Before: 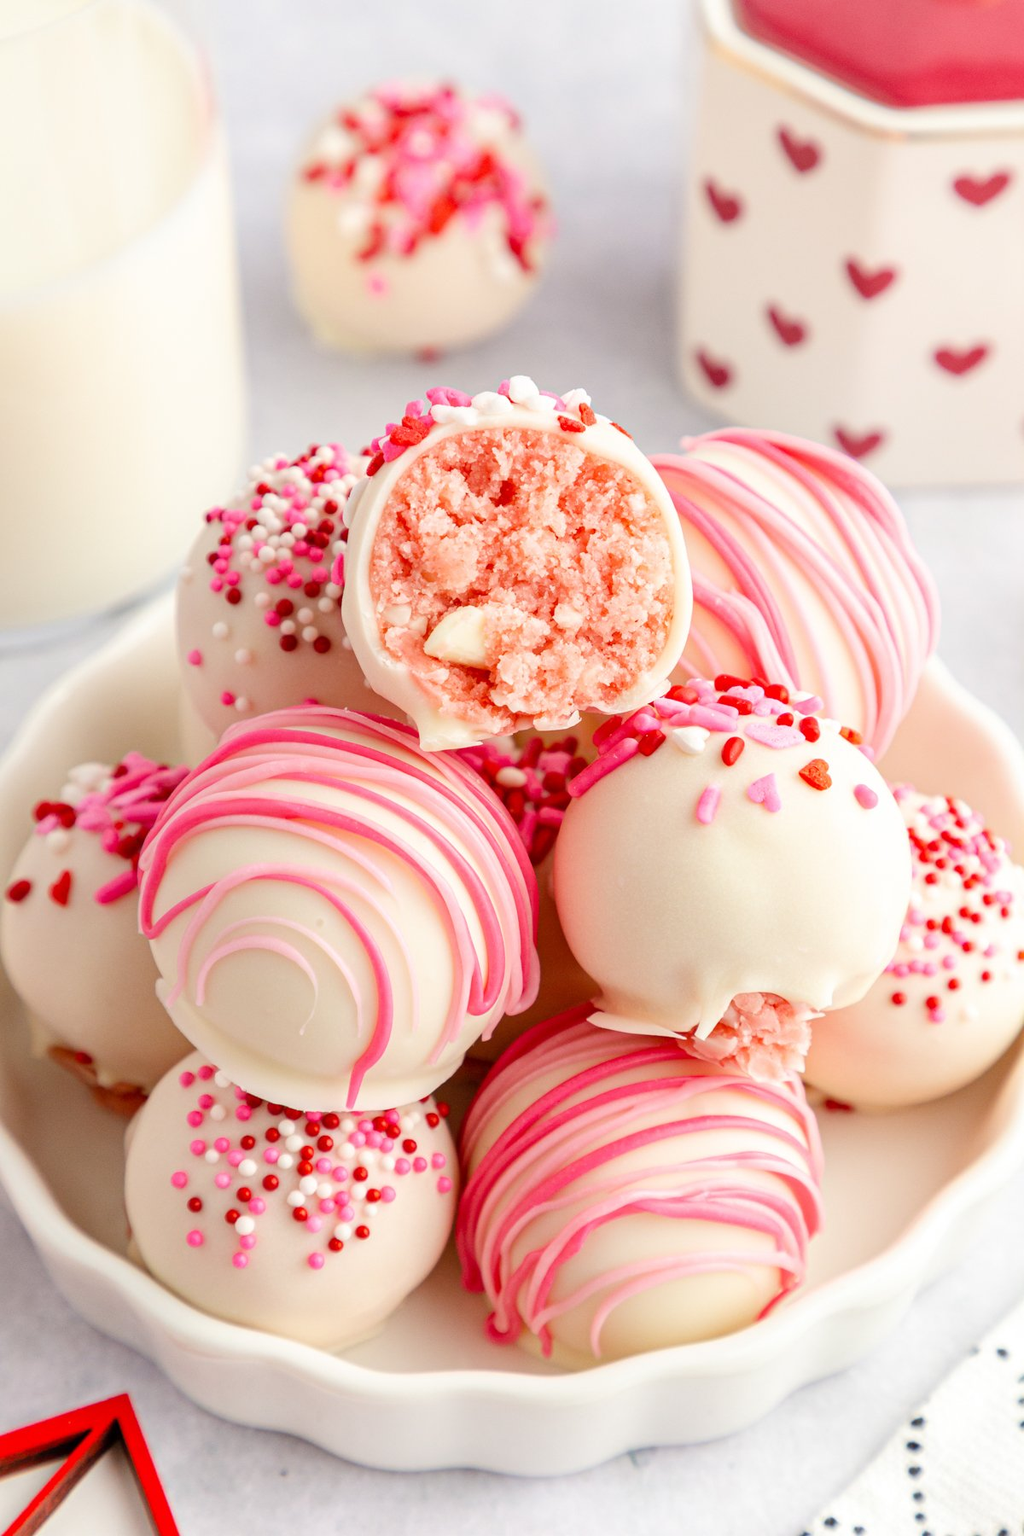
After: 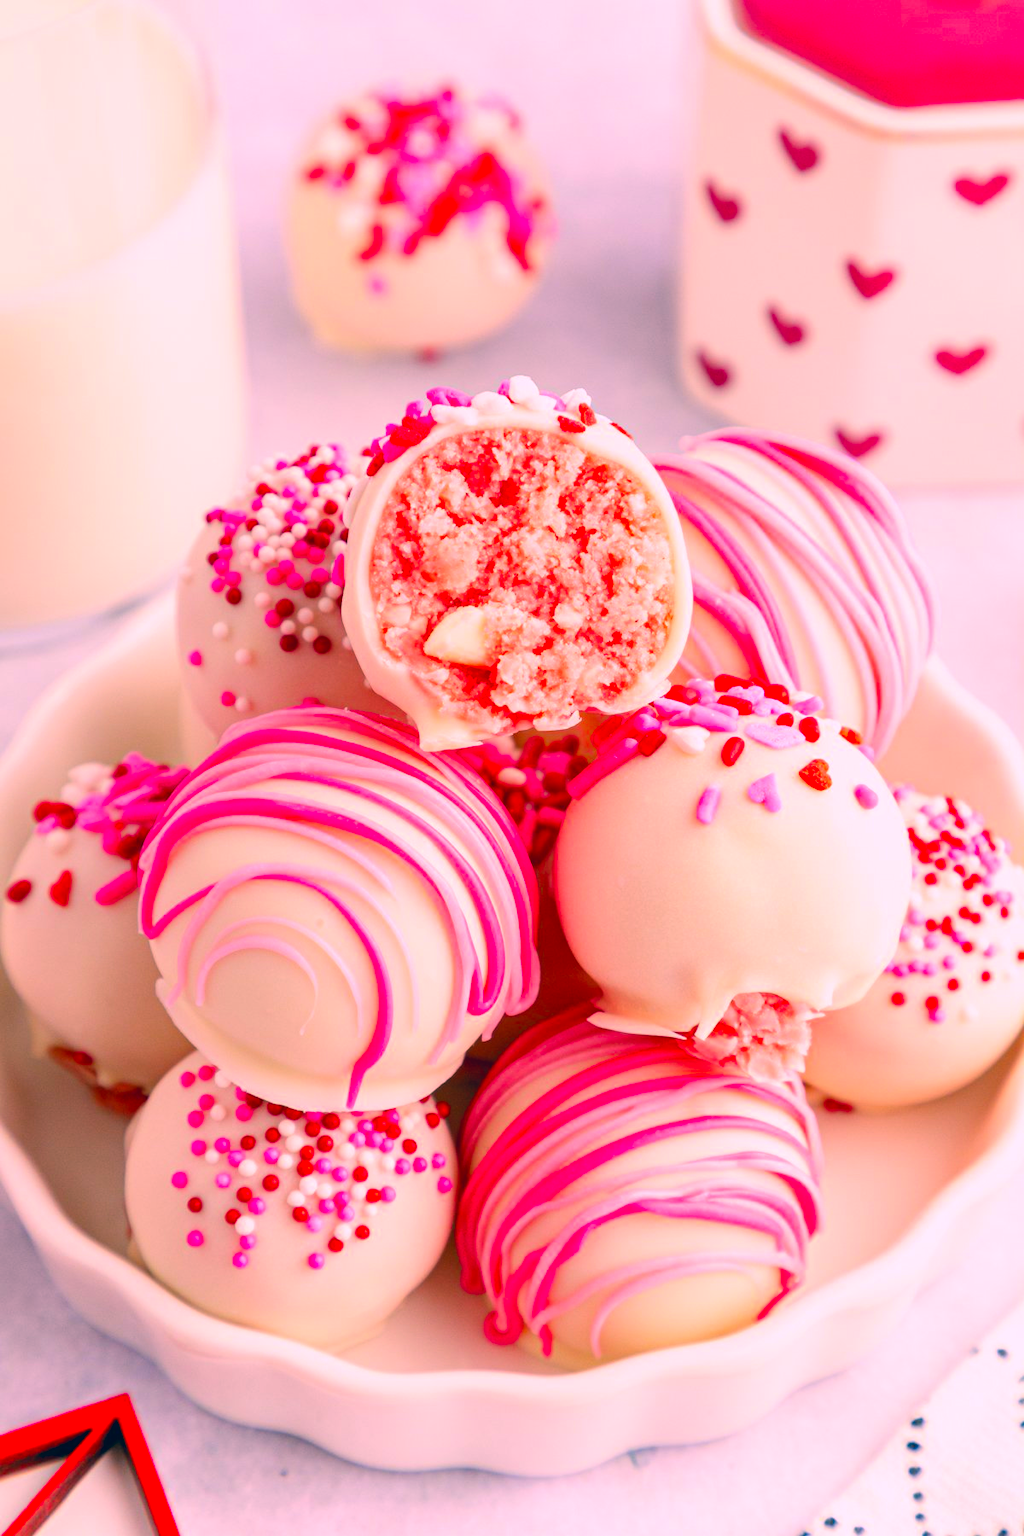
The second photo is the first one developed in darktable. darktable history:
color correction: highlights a* 17.37, highlights b* 0.308, shadows a* -15.16, shadows b* -14.52, saturation 1.54
